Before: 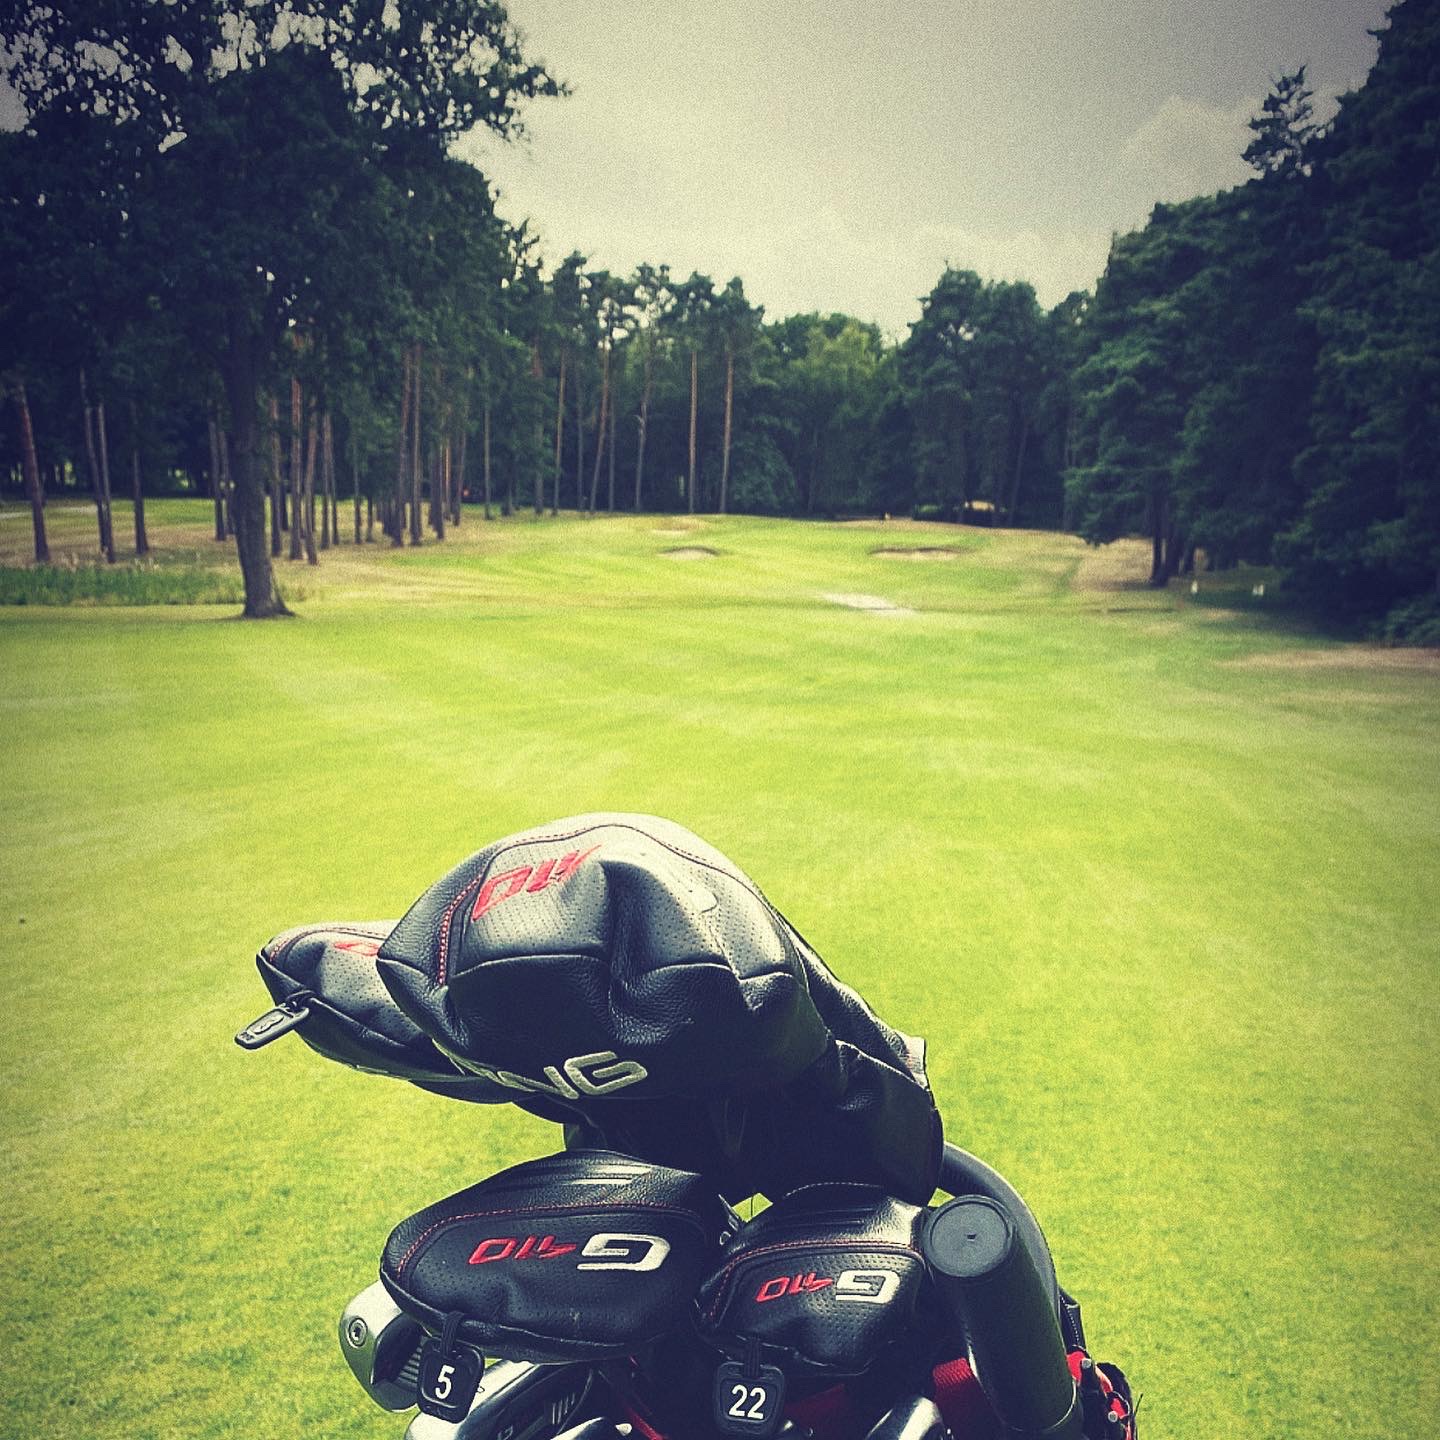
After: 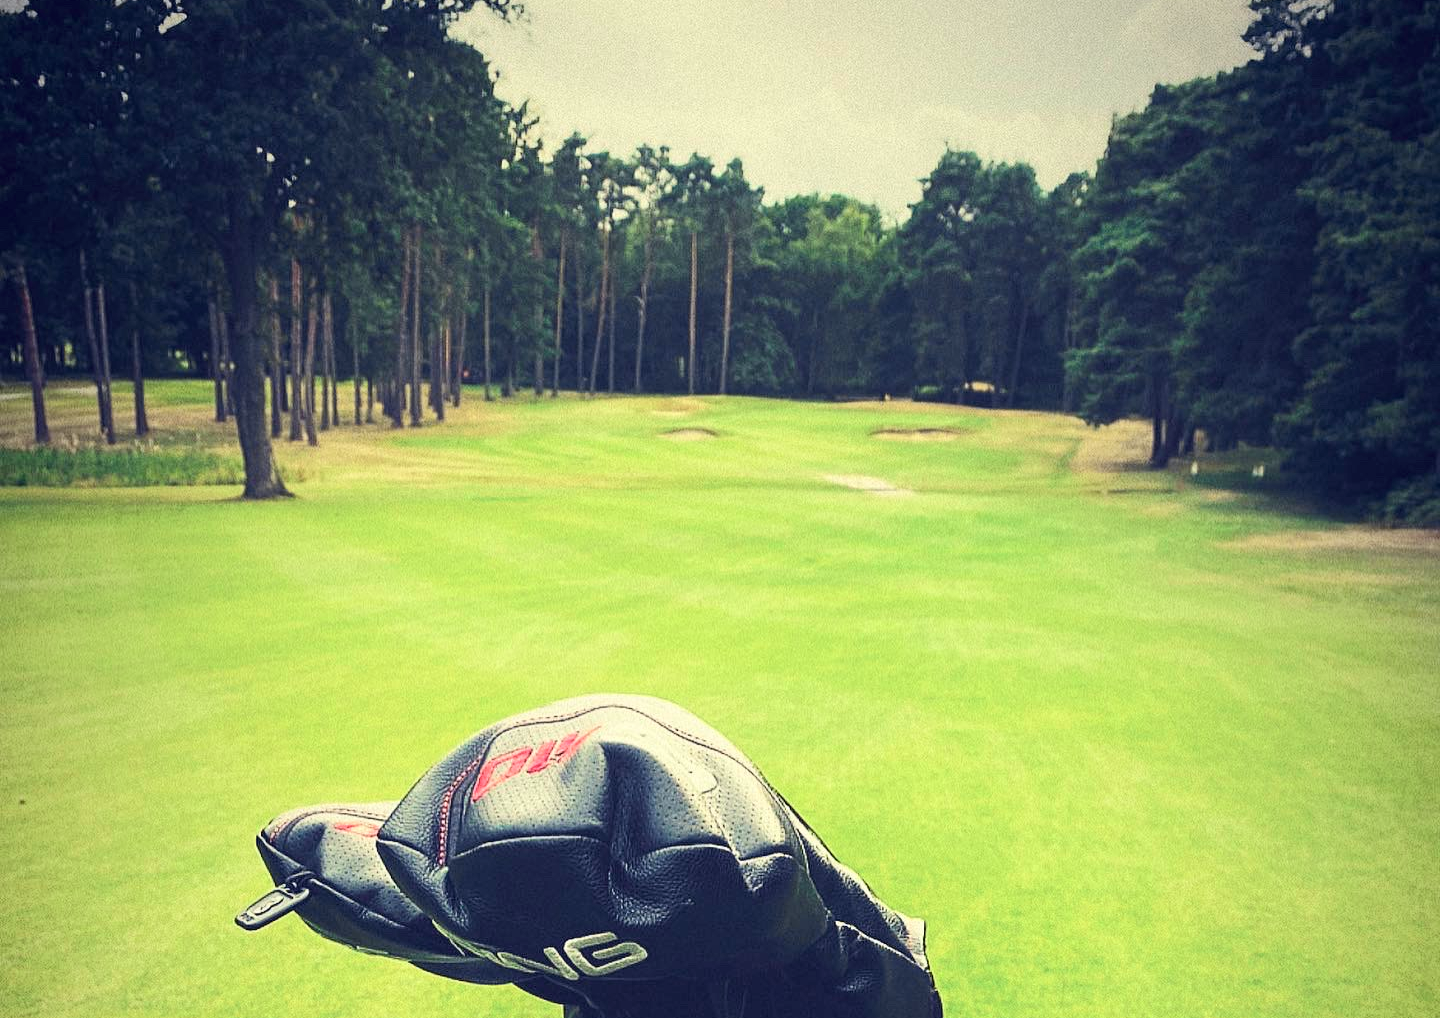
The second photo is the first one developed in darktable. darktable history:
crop and rotate: top 8.293%, bottom 20.996%
tone curve: curves: ch0 [(0, 0.013) (0.054, 0.018) (0.205, 0.191) (0.289, 0.292) (0.39, 0.424) (0.493, 0.551) (0.666, 0.743) (0.795, 0.841) (1, 0.998)]; ch1 [(0, 0) (0.385, 0.343) (0.439, 0.415) (0.494, 0.495) (0.501, 0.501) (0.51, 0.509) (0.548, 0.554) (0.586, 0.601) (0.66, 0.687) (0.783, 0.804) (1, 1)]; ch2 [(0, 0) (0.304, 0.31) (0.403, 0.399) (0.441, 0.428) (0.47, 0.469) (0.498, 0.496) (0.524, 0.538) (0.566, 0.579) (0.633, 0.665) (0.7, 0.711) (1, 1)], color space Lab, independent channels, preserve colors none
